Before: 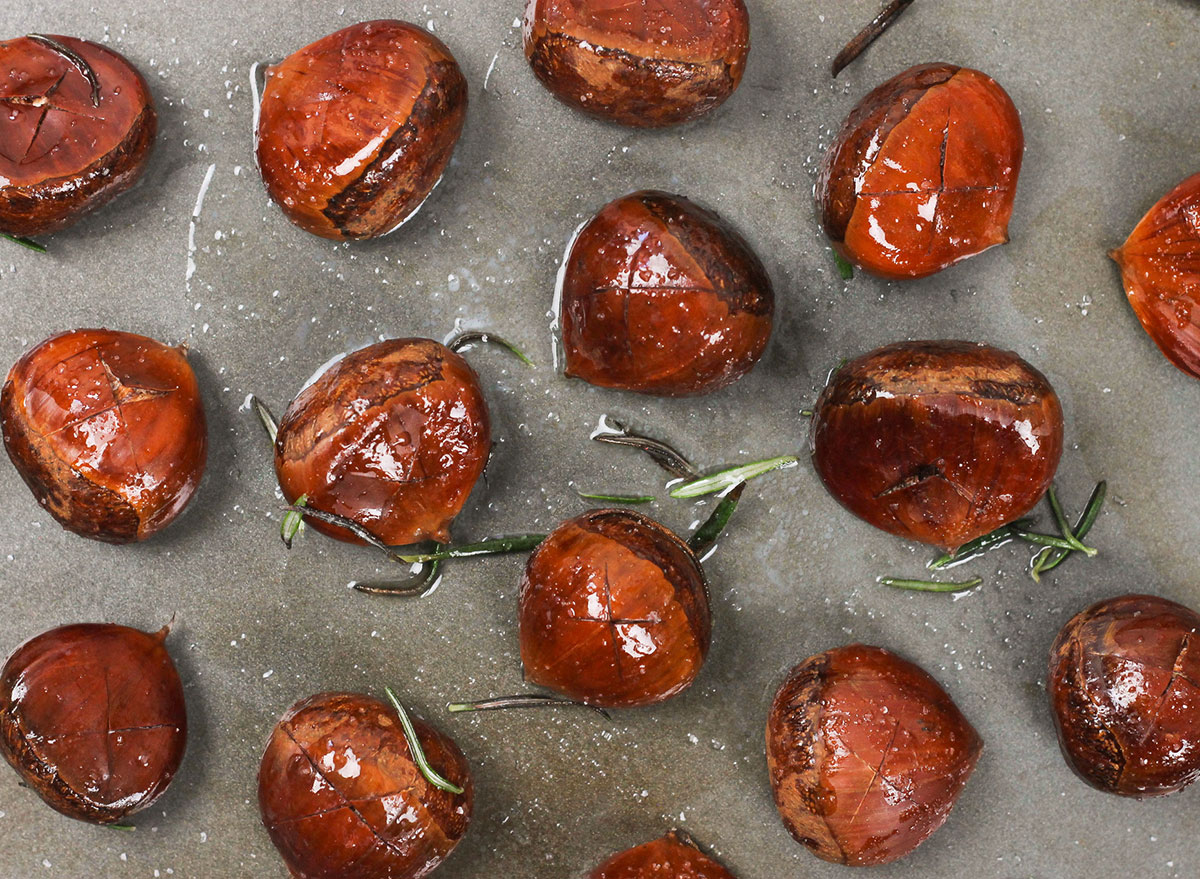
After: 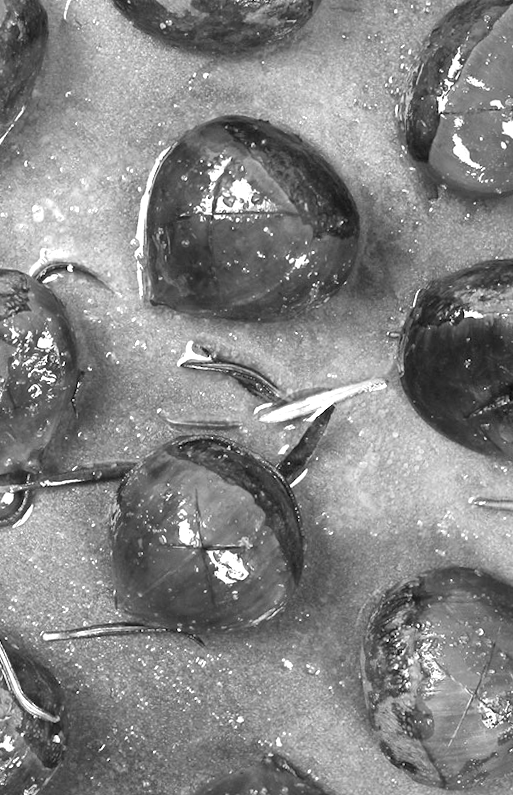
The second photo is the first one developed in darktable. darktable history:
crop: left 33.452%, top 6.025%, right 23.155%
exposure: exposure 0.943 EV, compensate highlight preservation false
rotate and perspective: rotation -1.32°, lens shift (horizontal) -0.031, crop left 0.015, crop right 0.985, crop top 0.047, crop bottom 0.982
monochrome: a -4.13, b 5.16, size 1
